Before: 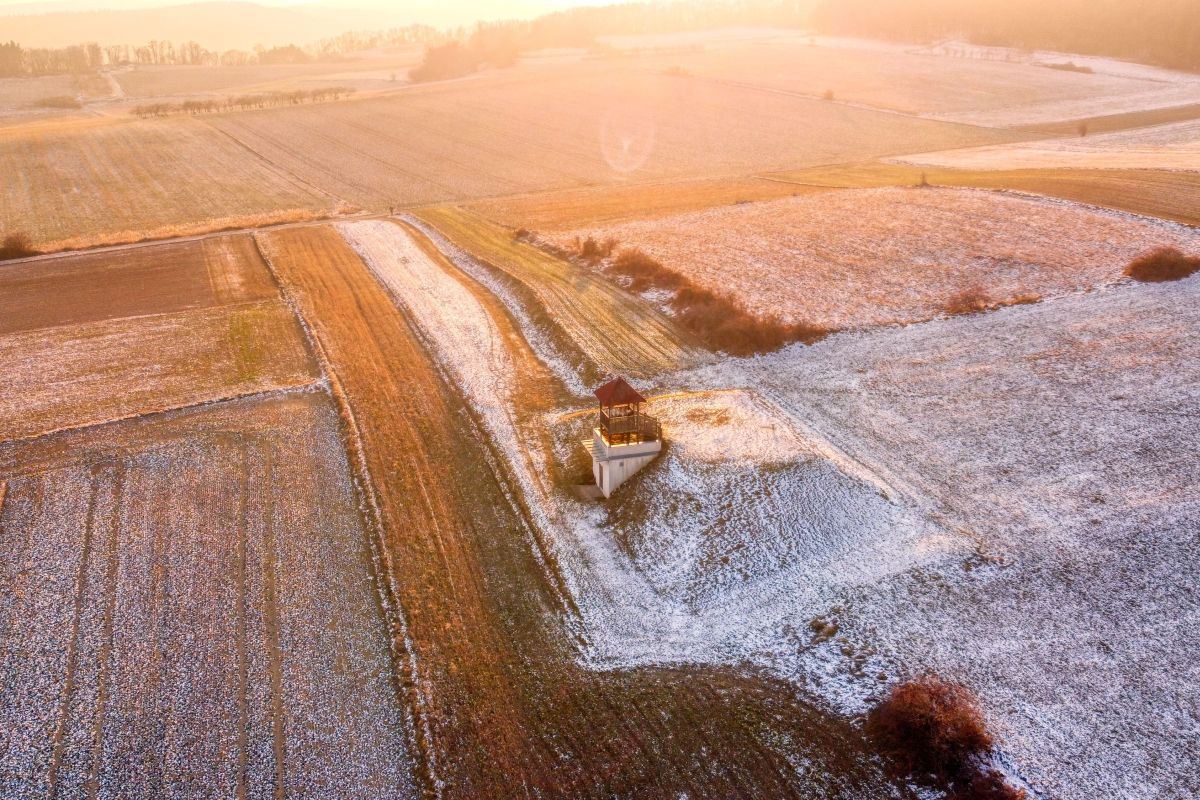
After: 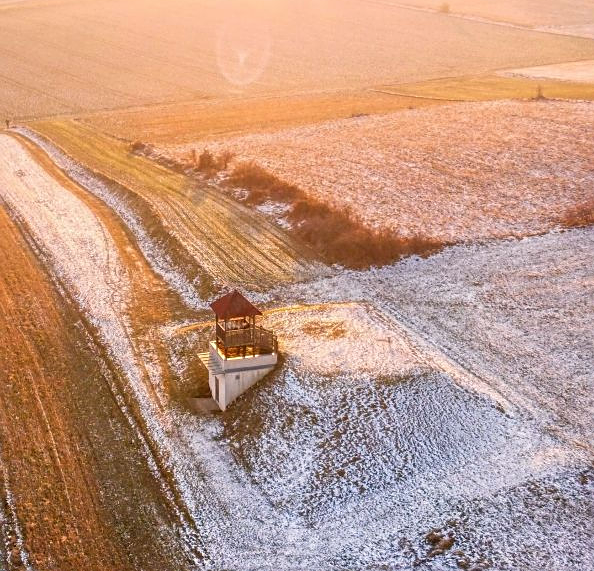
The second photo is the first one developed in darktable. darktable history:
local contrast: mode bilateral grid, contrast 100, coarseness 100, detail 94%, midtone range 0.2
sharpen: on, module defaults
crop: left 32.075%, top 10.976%, right 18.355%, bottom 17.596%
